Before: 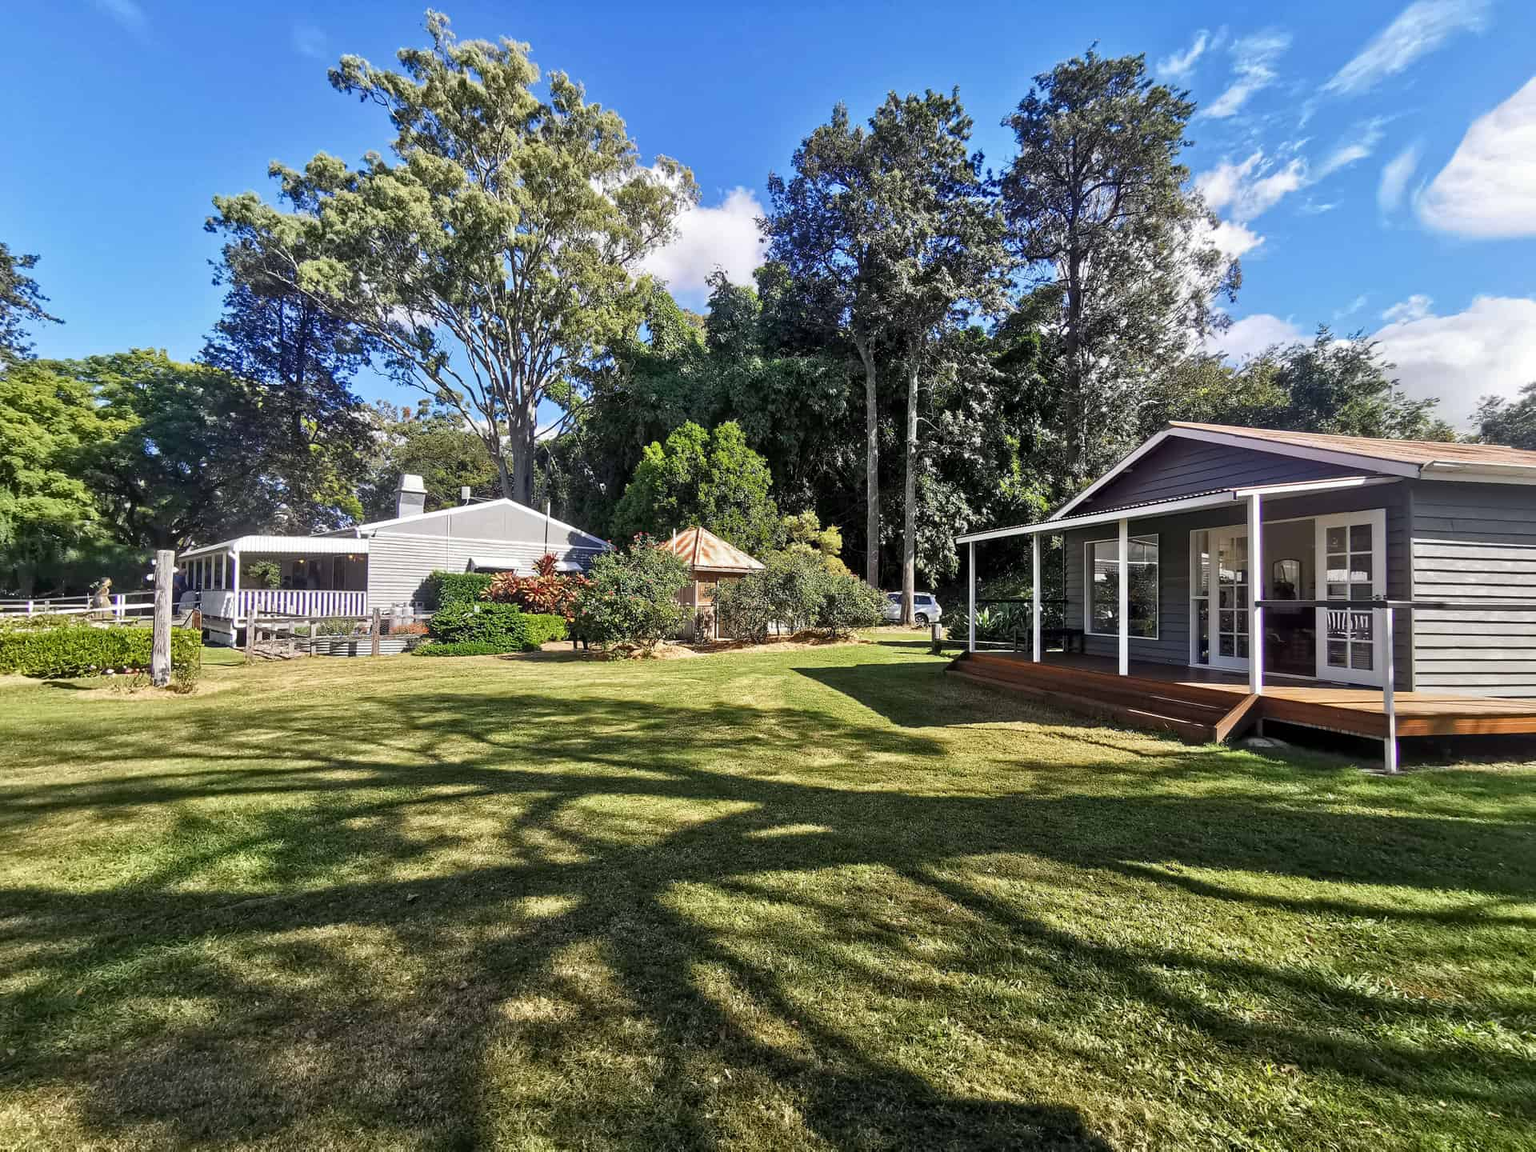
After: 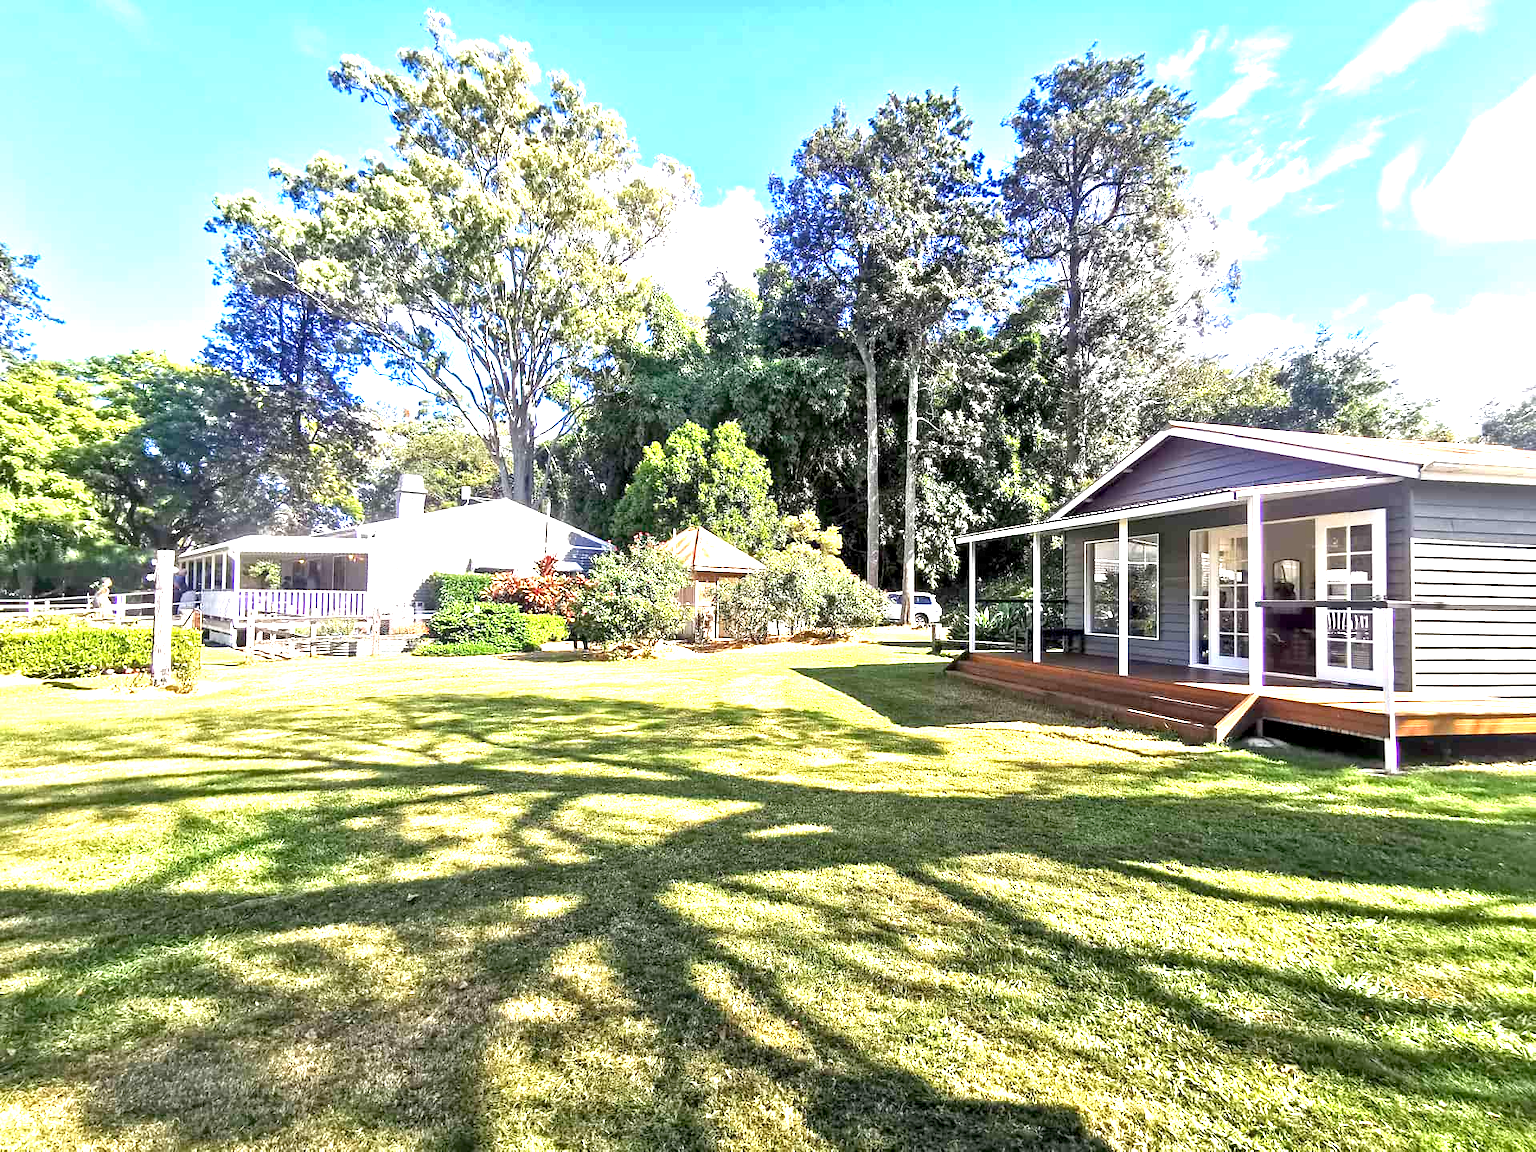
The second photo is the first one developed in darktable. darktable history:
exposure: black level correction 0.001, exposure 1.988 EV, compensate highlight preservation false
